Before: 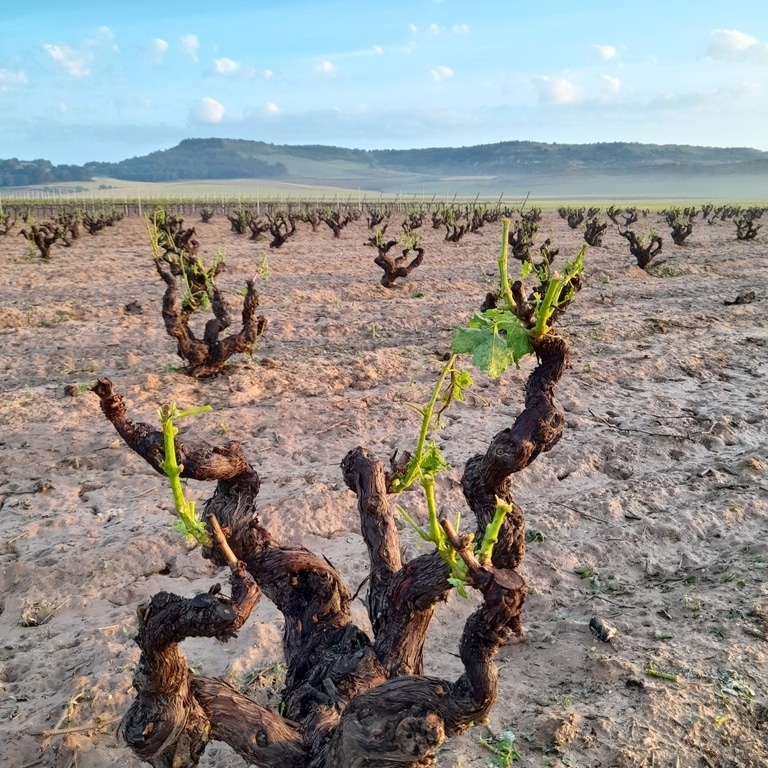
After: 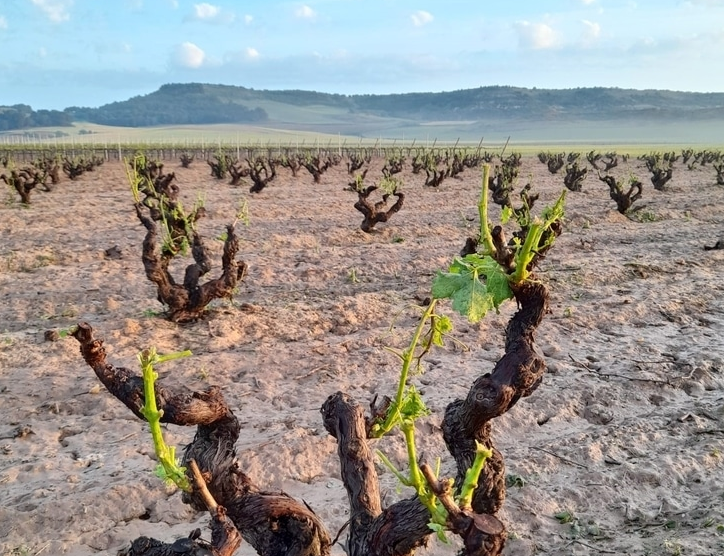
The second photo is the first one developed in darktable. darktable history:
crop: left 2.657%, top 7.261%, right 2.971%, bottom 20.313%
